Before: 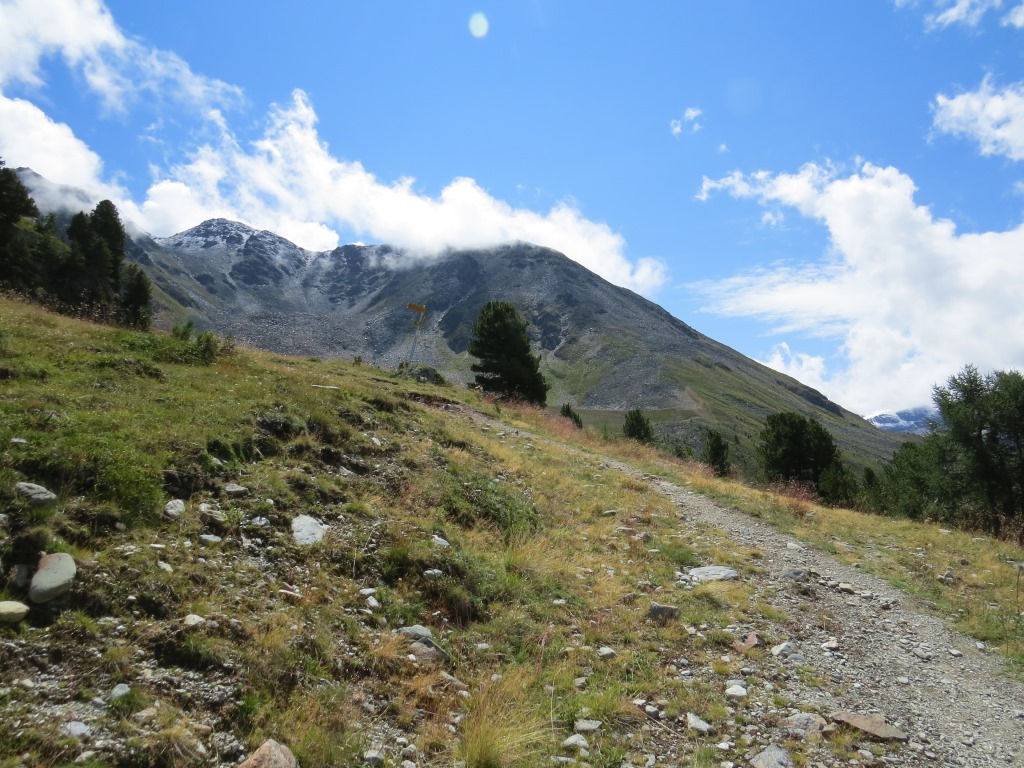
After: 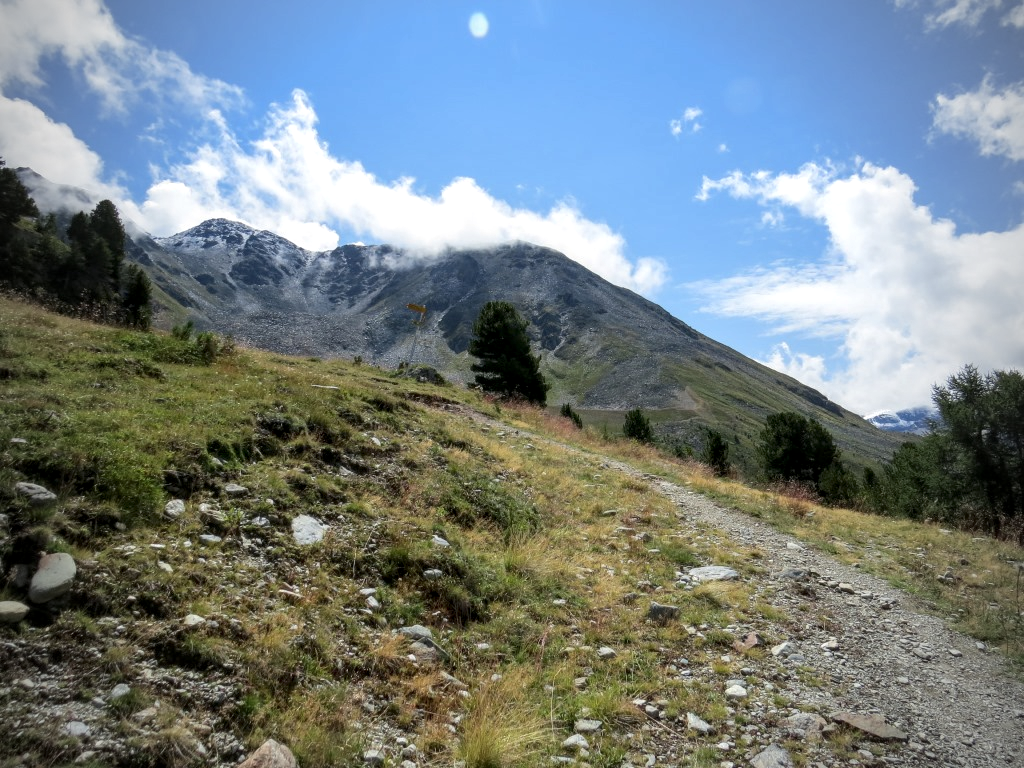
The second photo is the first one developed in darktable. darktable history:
local contrast: highlights 38%, shadows 59%, detail 136%, midtone range 0.508
vignetting: fall-off start 73.41%
